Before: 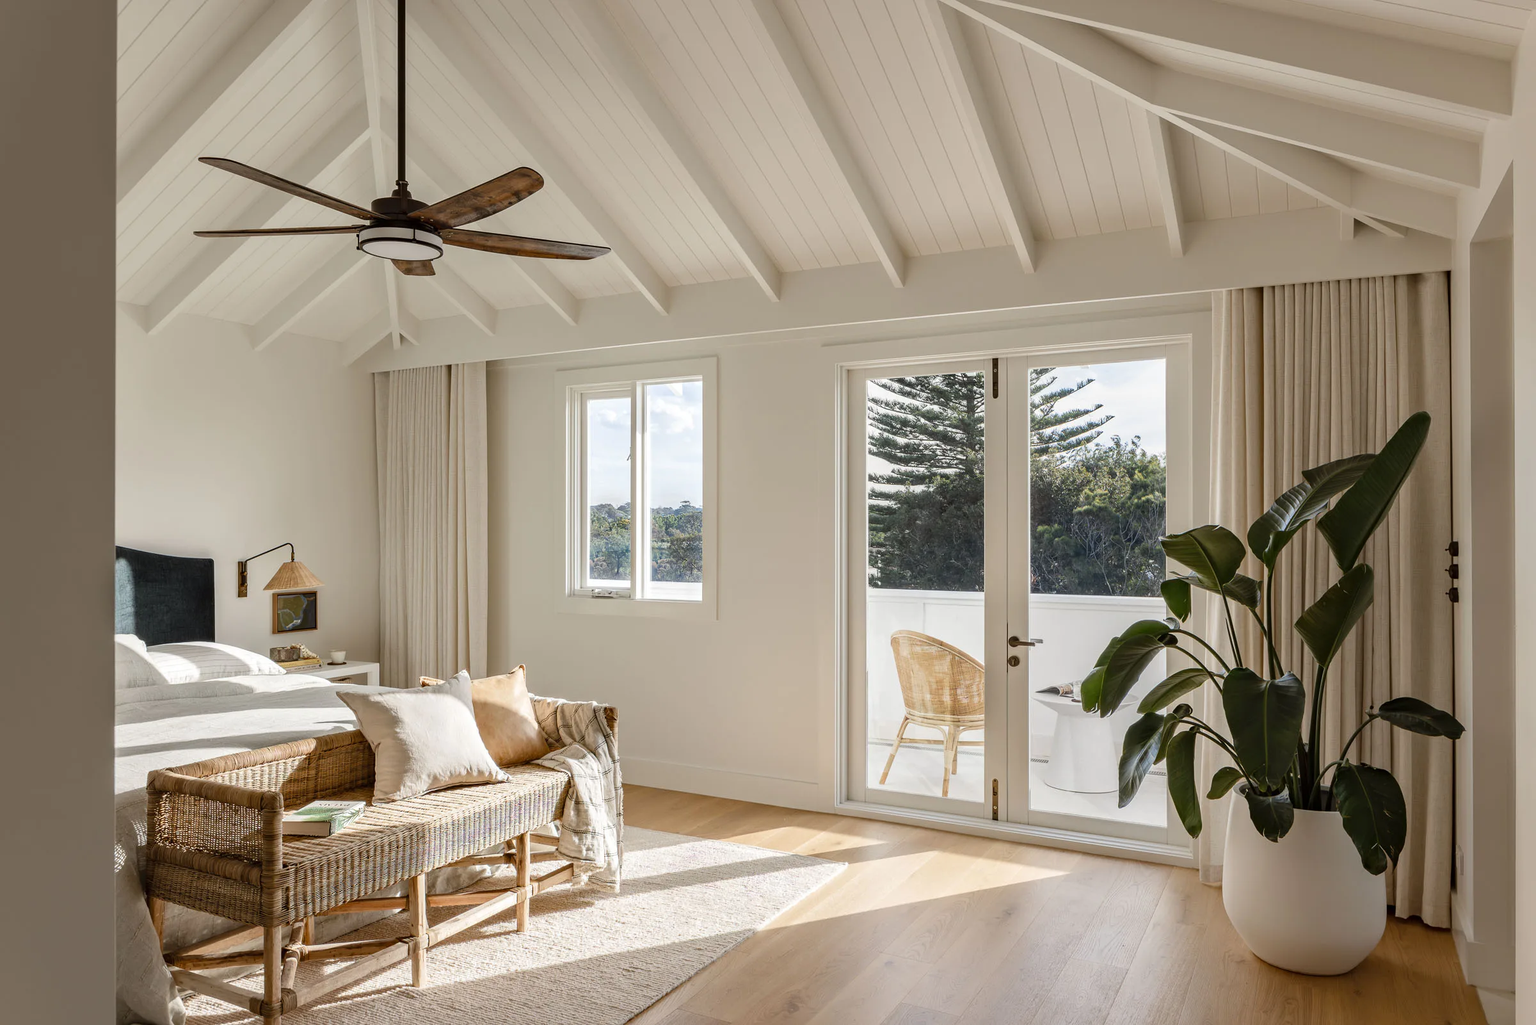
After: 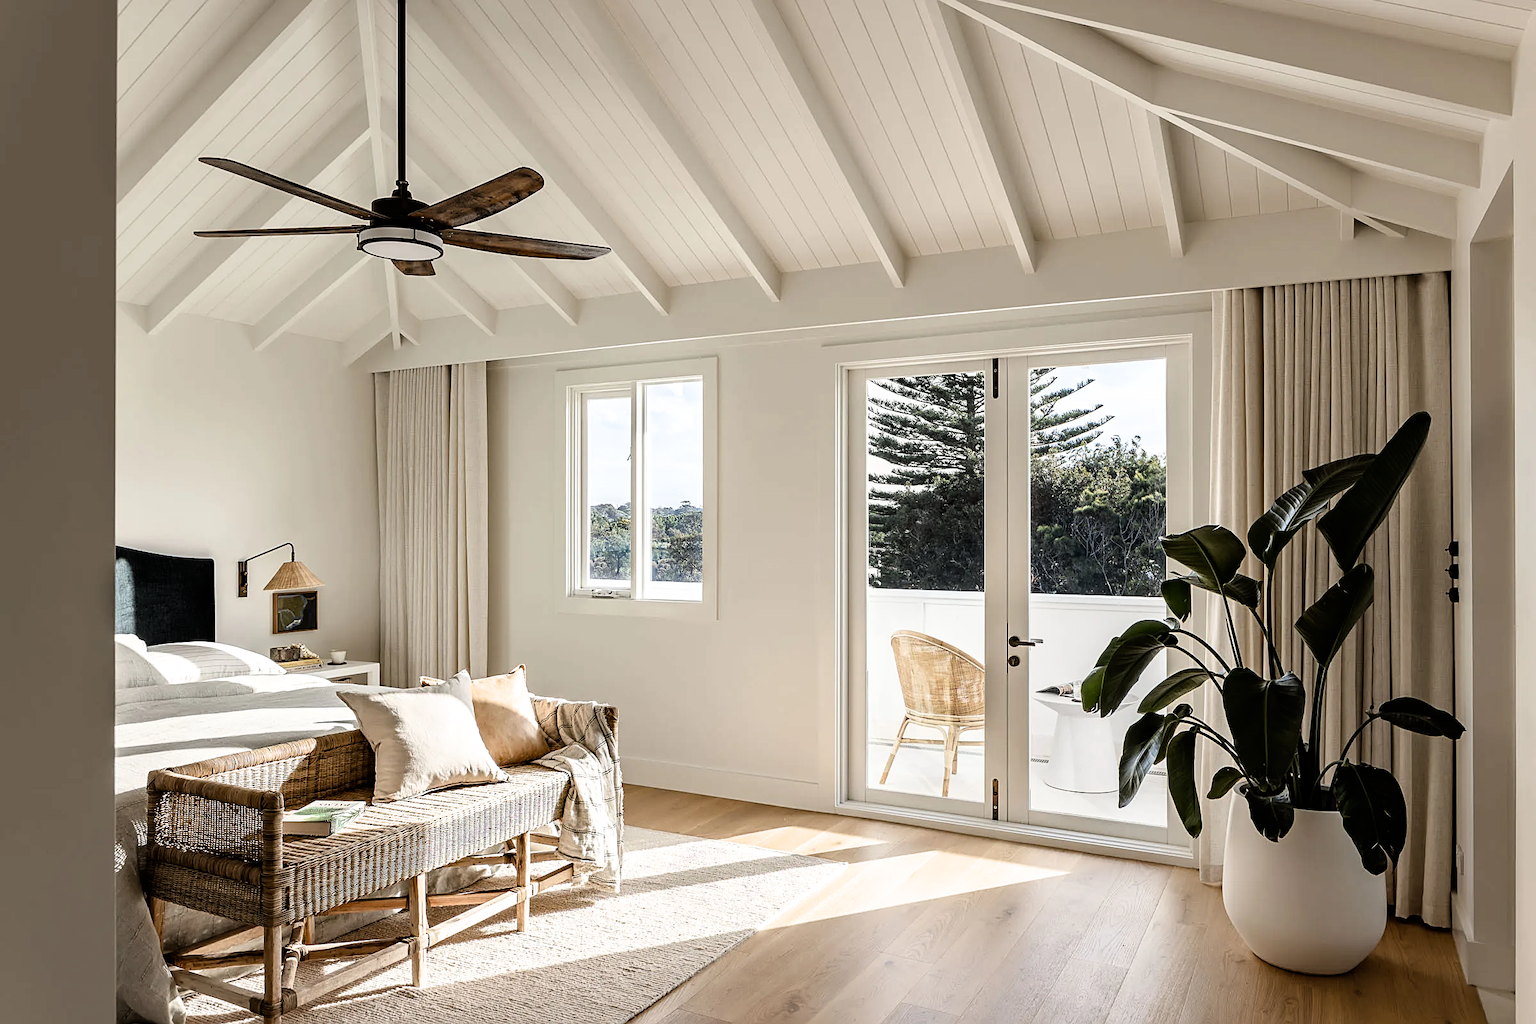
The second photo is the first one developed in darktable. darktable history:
sharpen: on, module defaults
filmic rgb: black relative exposure -6.38 EV, white relative exposure 2.43 EV, target white luminance 99.921%, hardness 5.3, latitude 0.76%, contrast 1.424, highlights saturation mix 1.72%, color science v6 (2022)
